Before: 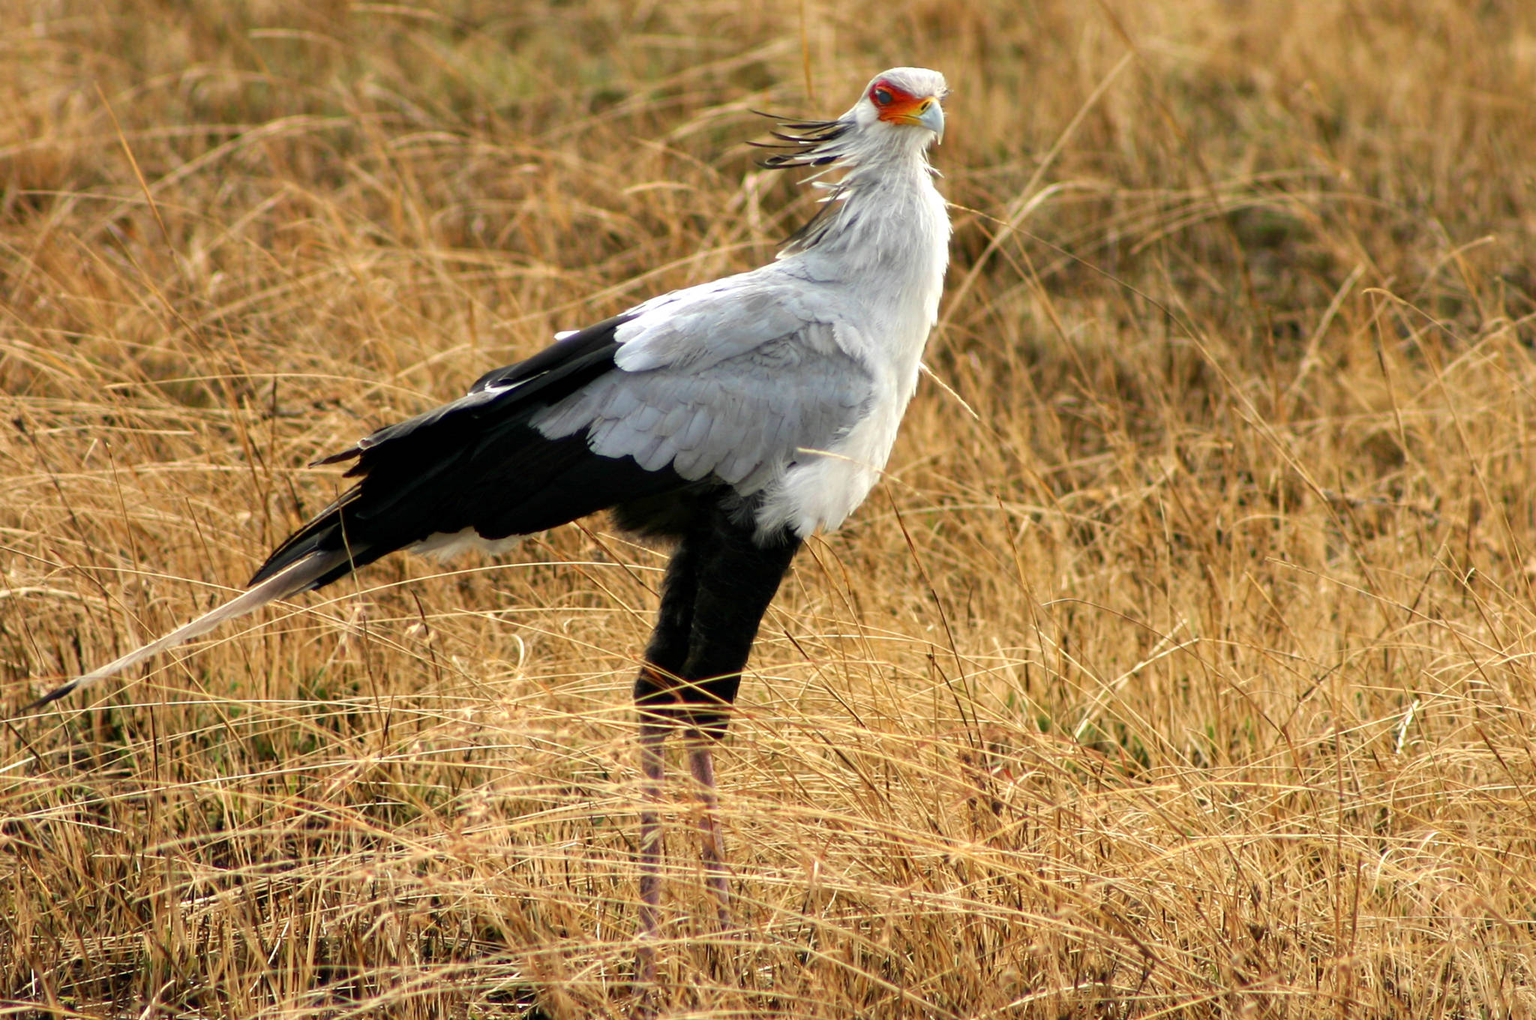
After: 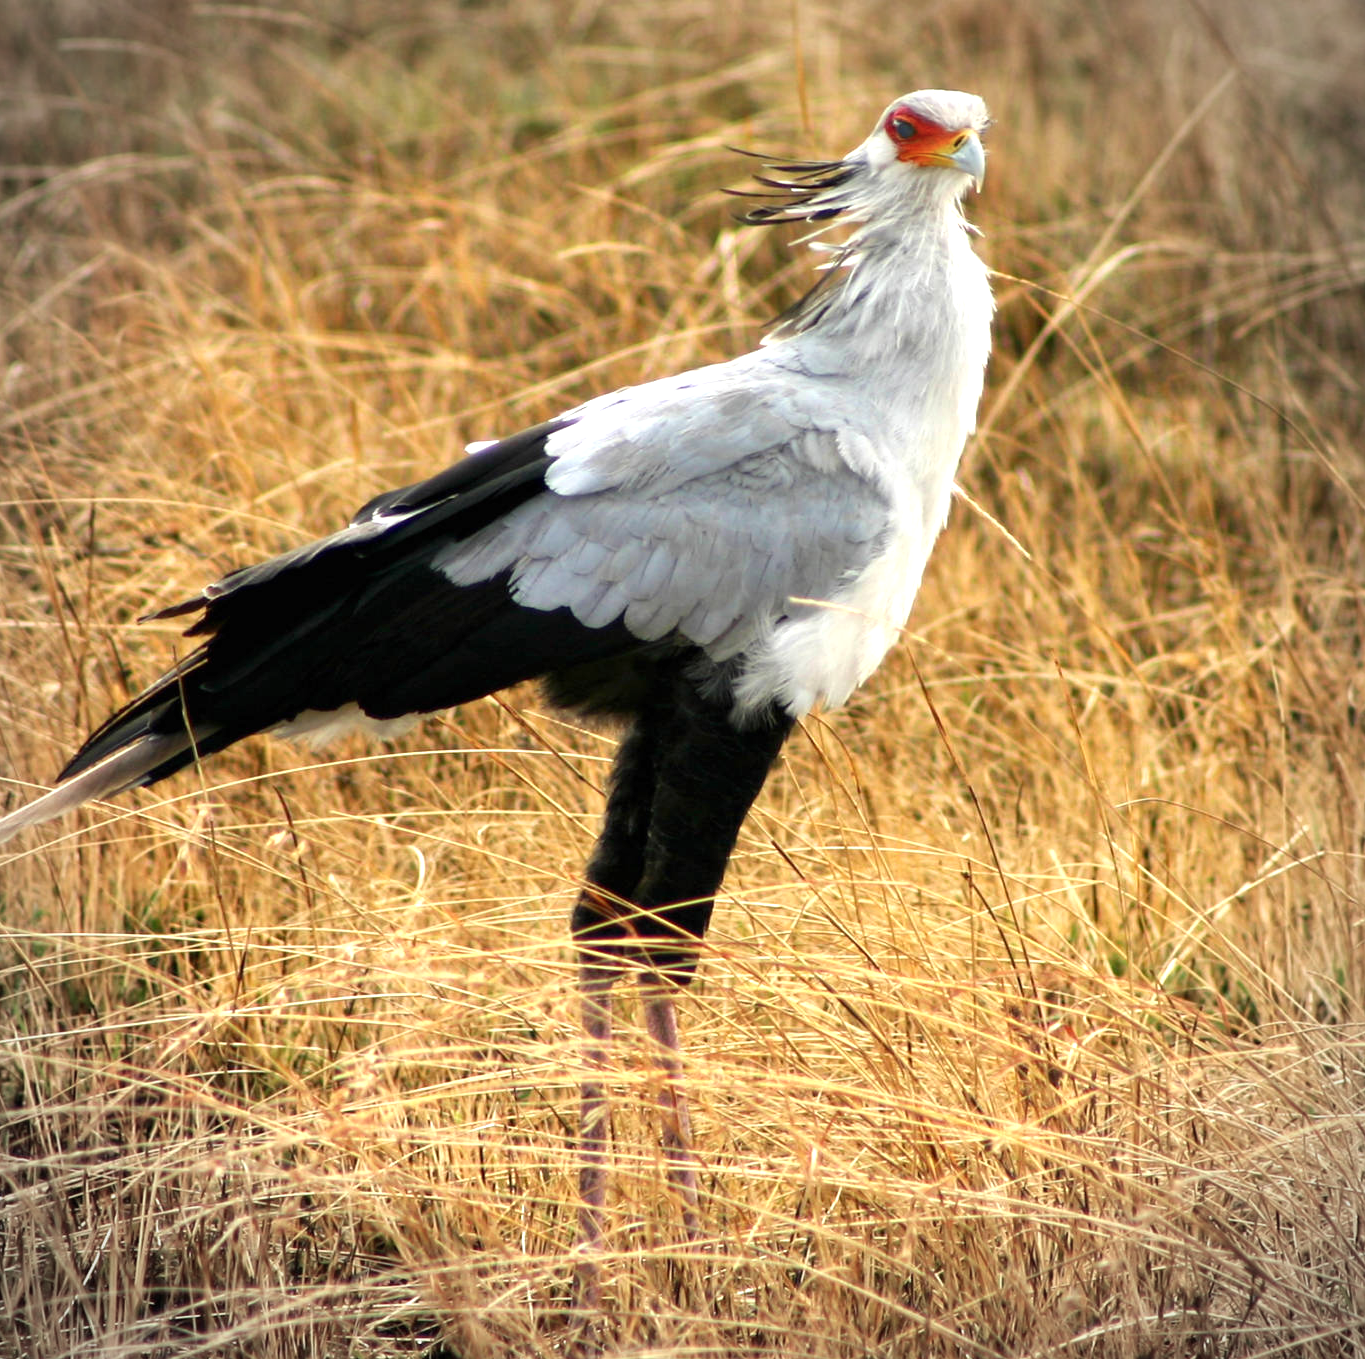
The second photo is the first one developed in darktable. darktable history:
crop and rotate: left 13.409%, right 19.924%
vignetting: on, module defaults
exposure: black level correction 0, exposure 0.5 EV, compensate highlight preservation false
